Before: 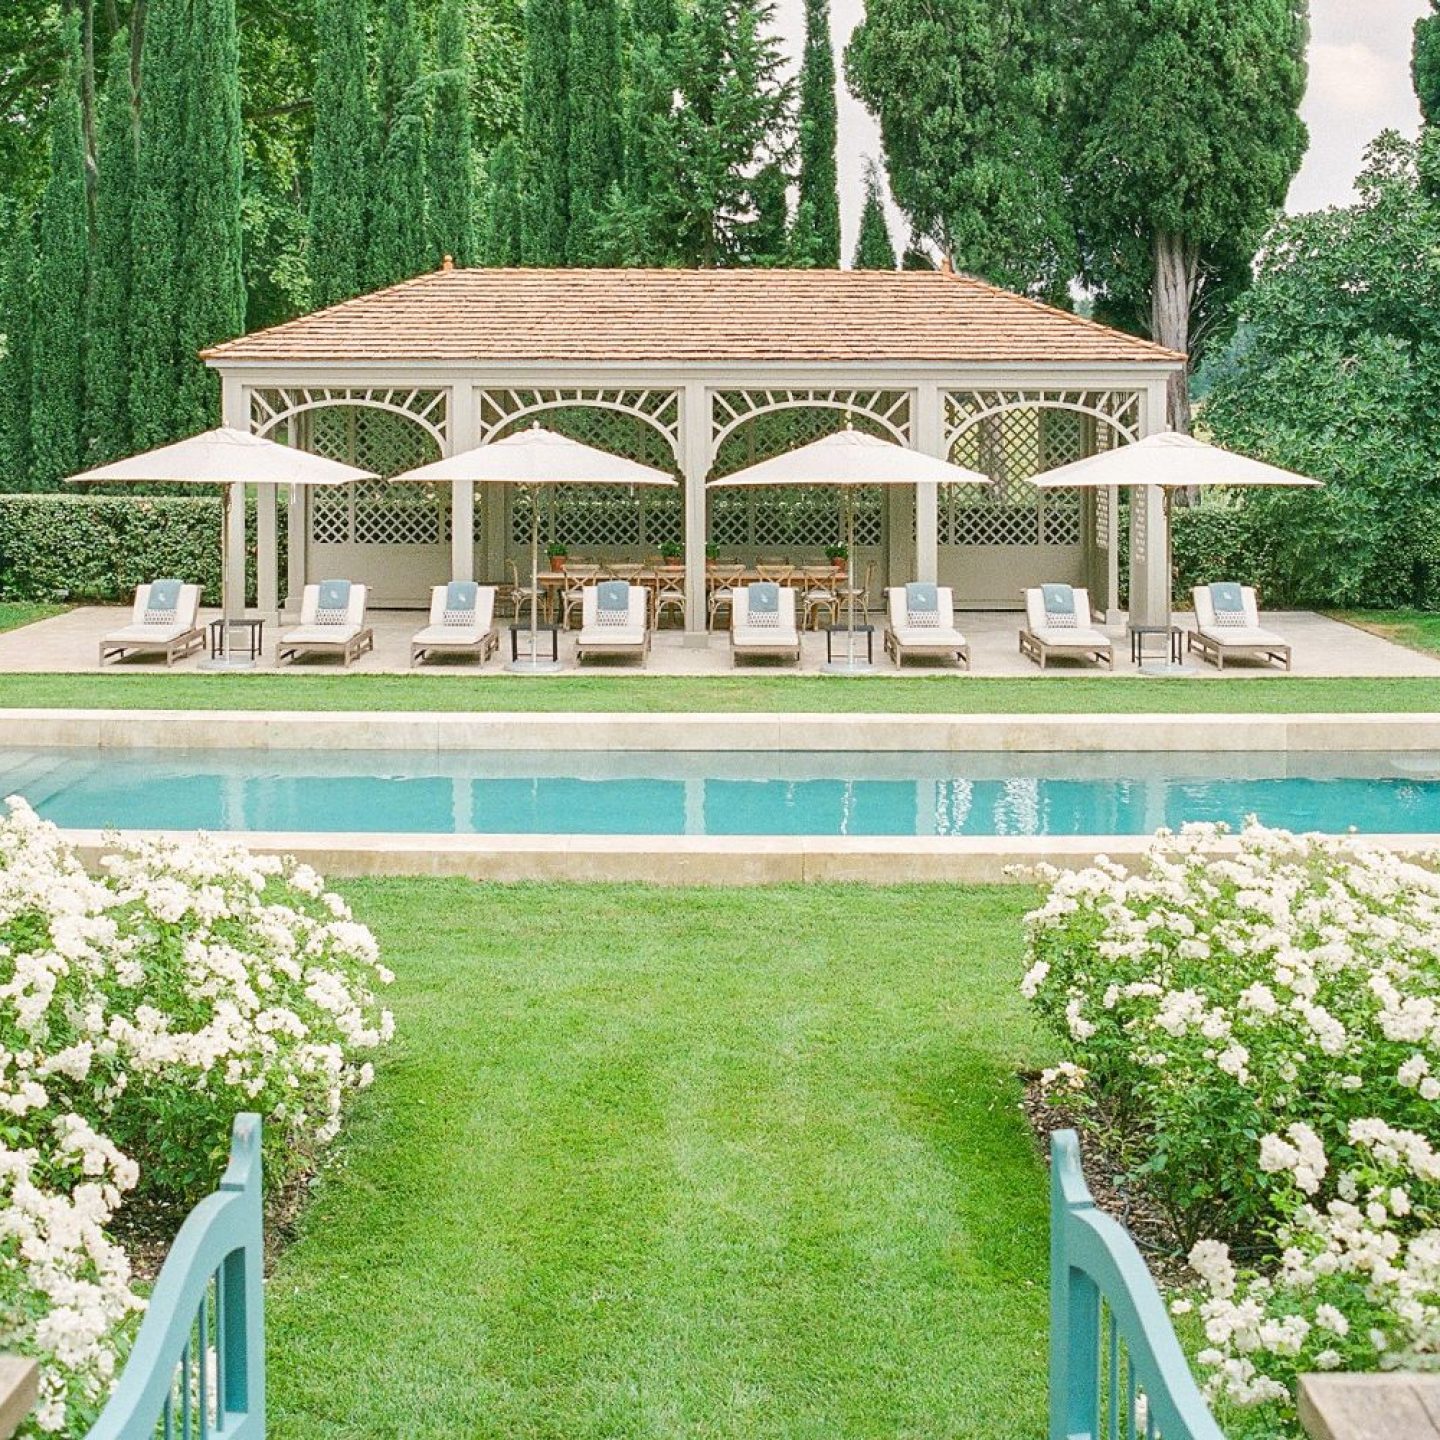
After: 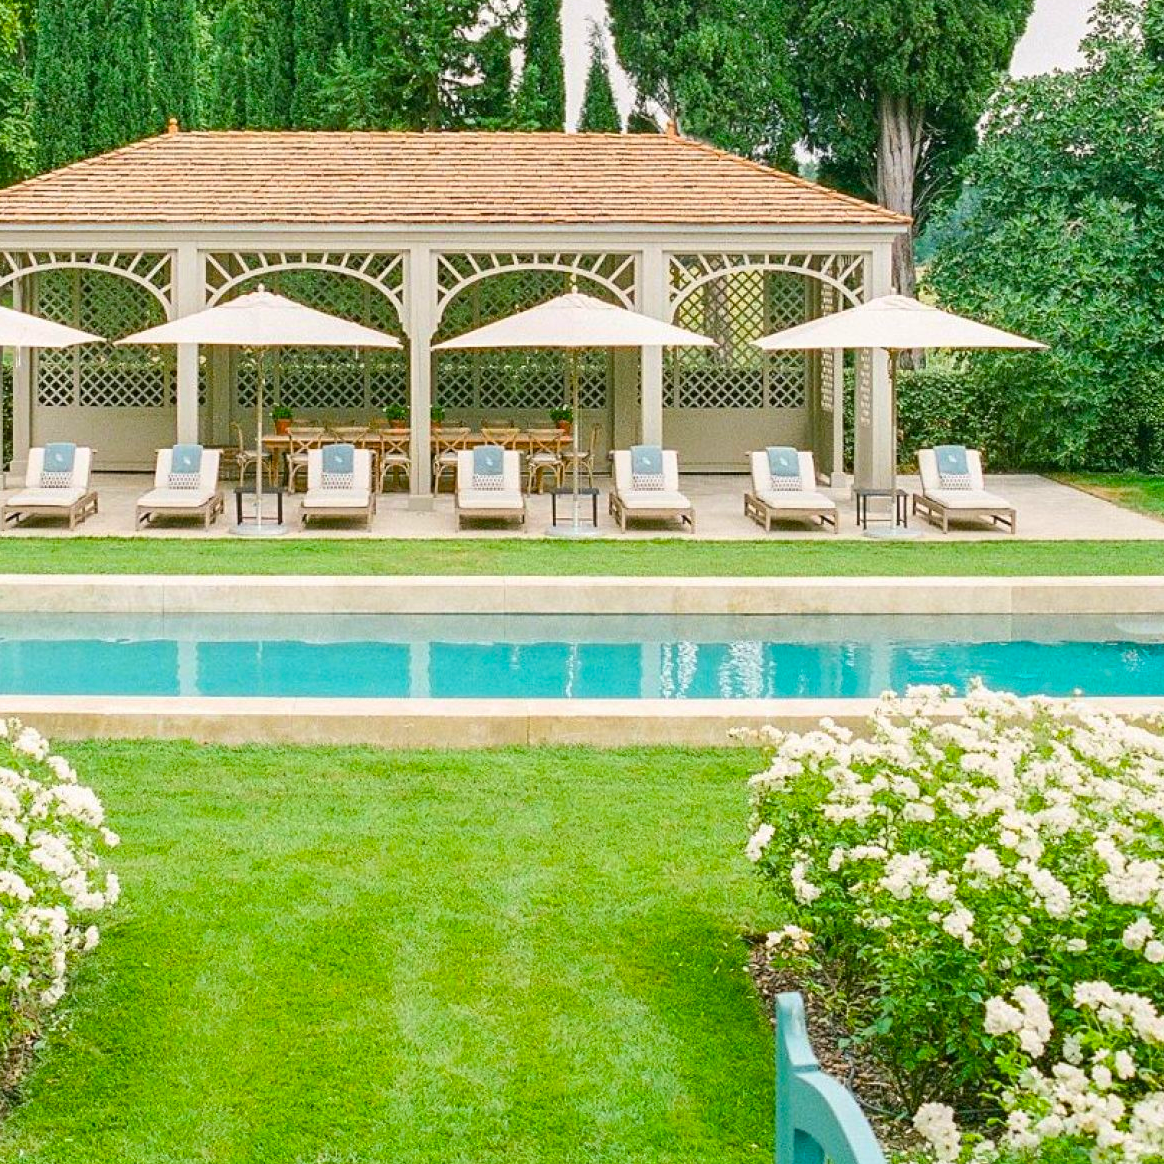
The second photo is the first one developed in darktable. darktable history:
crop: left 19.159%, top 9.58%, bottom 9.58%
color balance rgb: perceptual saturation grading › global saturation 30%, global vibrance 20%
tone equalizer: on, module defaults
